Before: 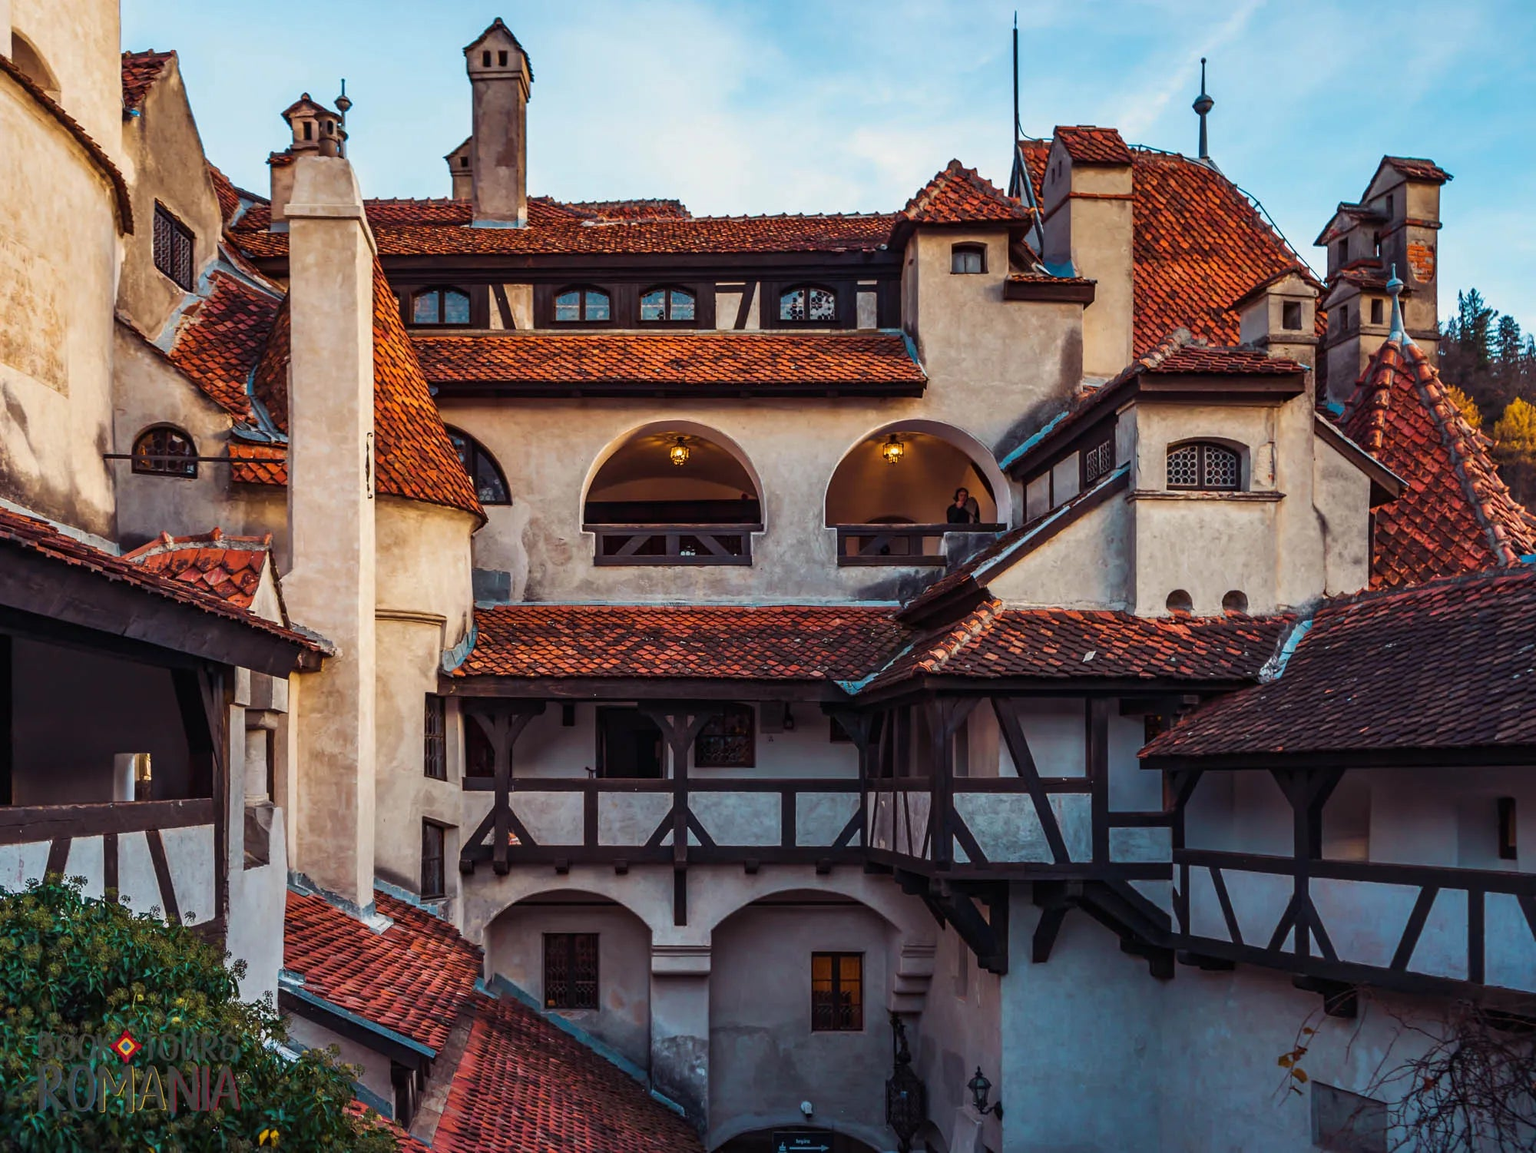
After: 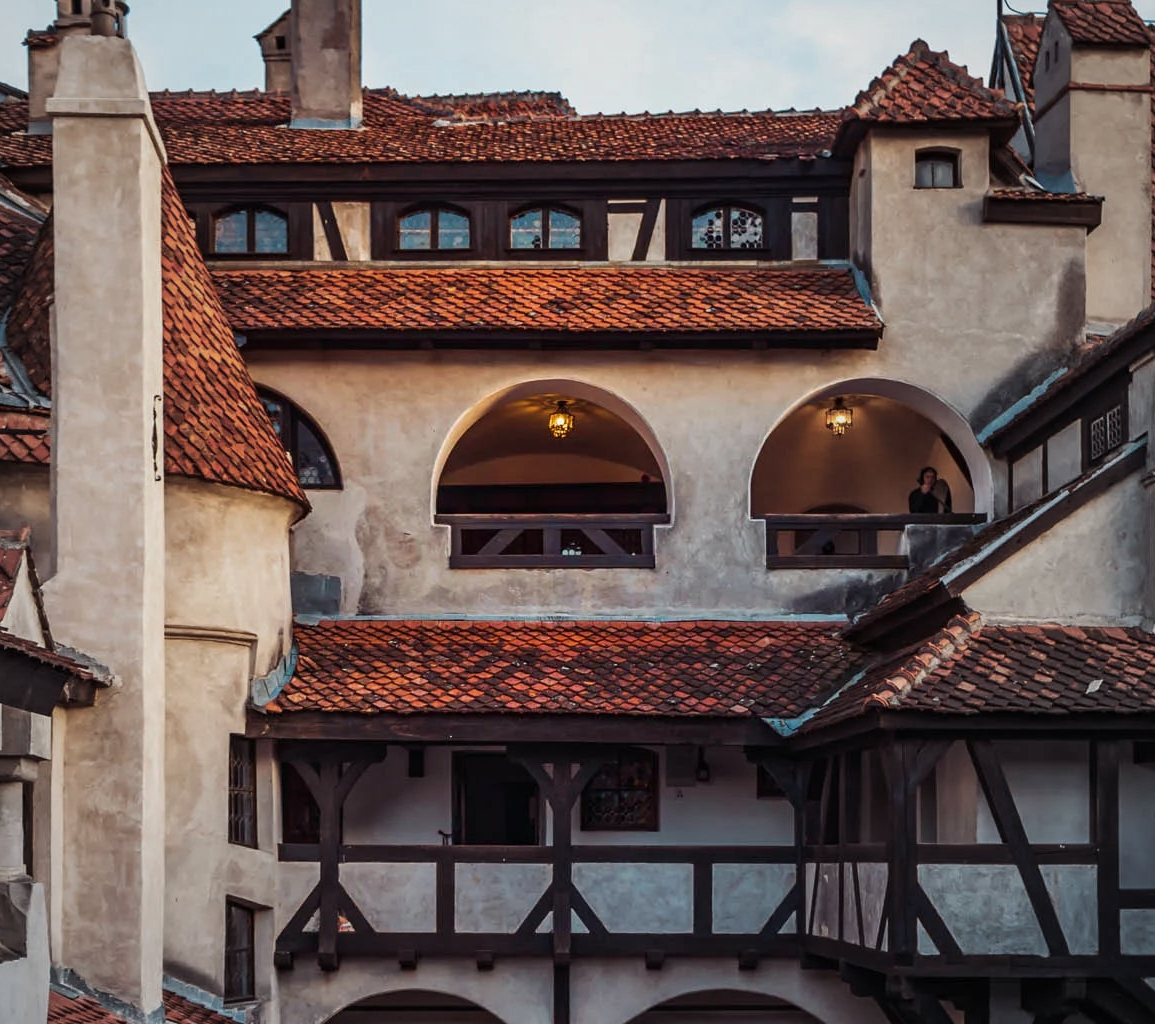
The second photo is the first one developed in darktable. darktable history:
crop: left 16.202%, top 11.208%, right 26.045%, bottom 20.557%
vignetting: fall-off start 18.21%, fall-off radius 137.95%, brightness -0.207, center (-0.078, 0.066), width/height ratio 0.62, shape 0.59
